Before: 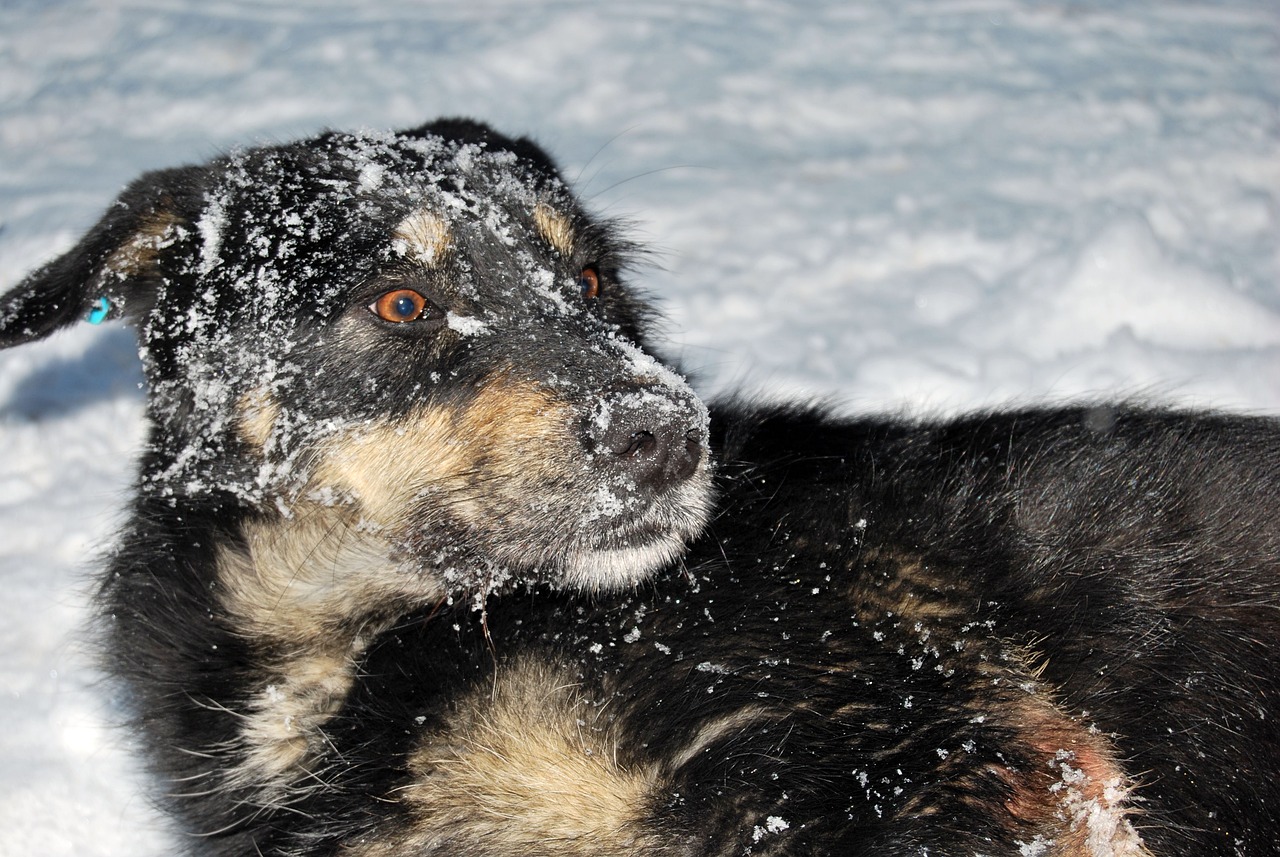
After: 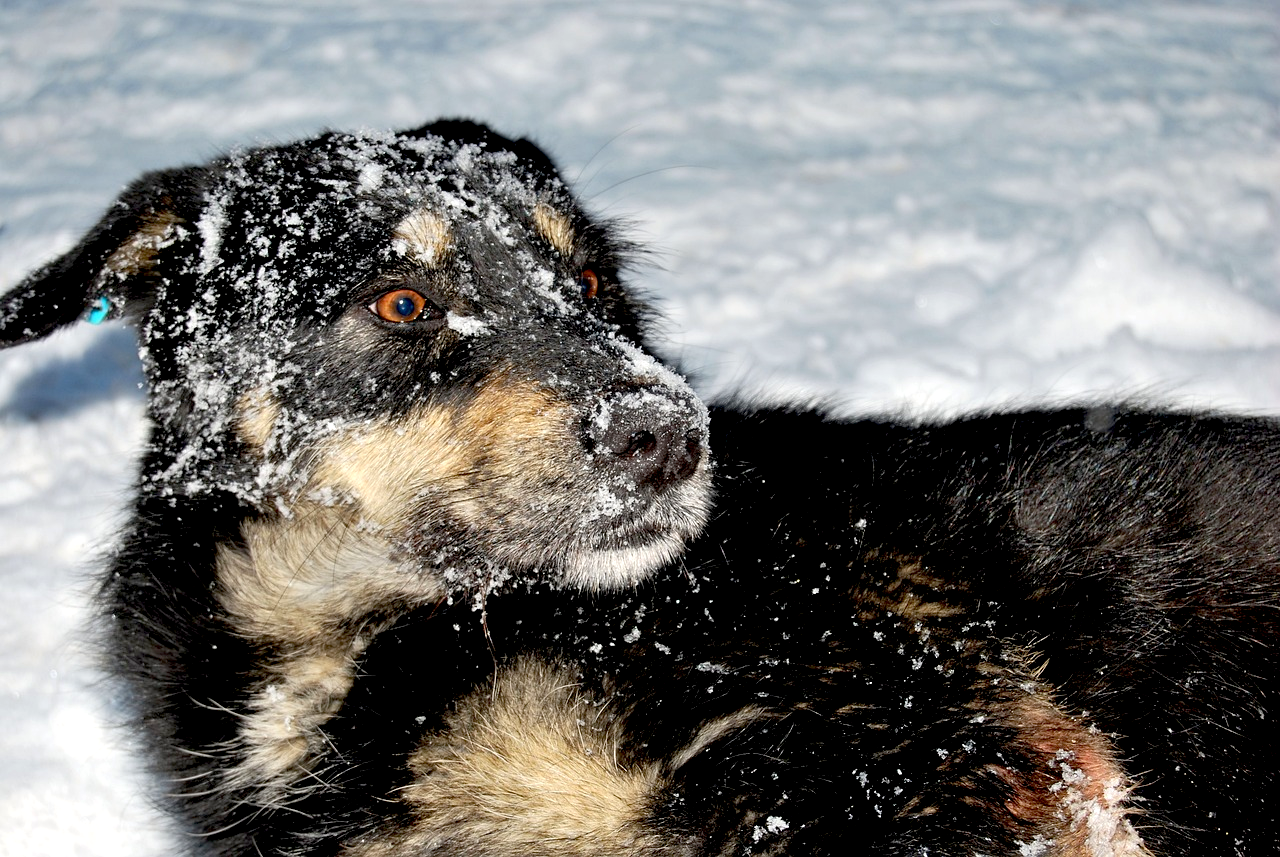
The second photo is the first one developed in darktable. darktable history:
exposure: black level correction 0.023, exposure 0.182 EV, compensate highlight preservation false
